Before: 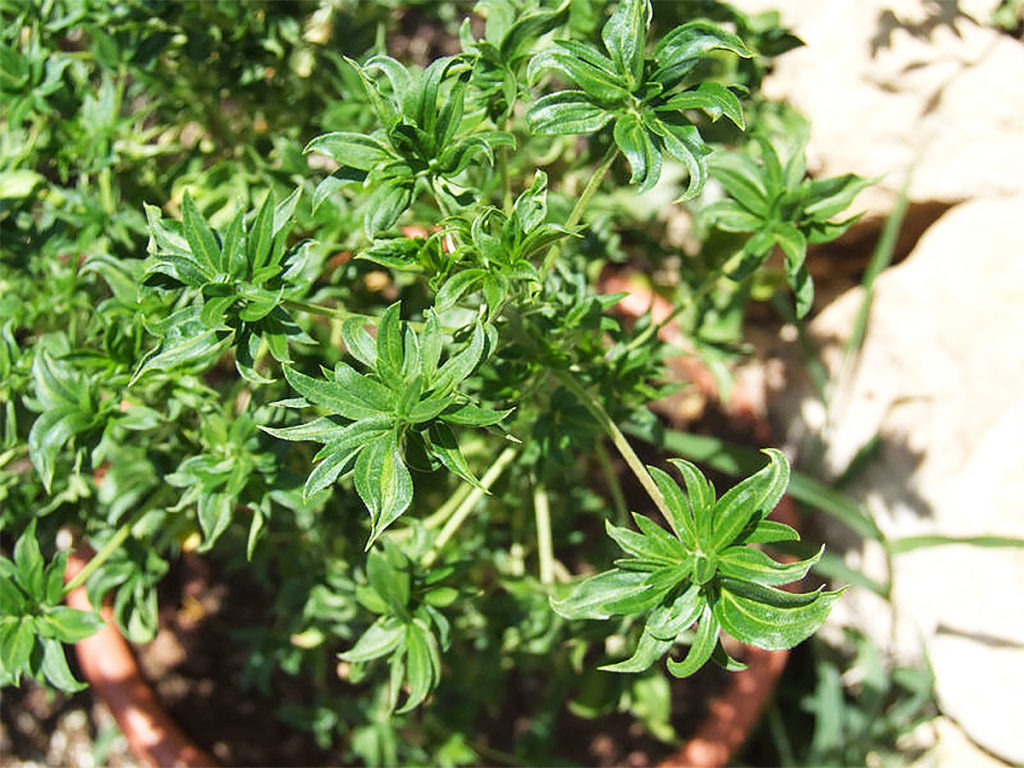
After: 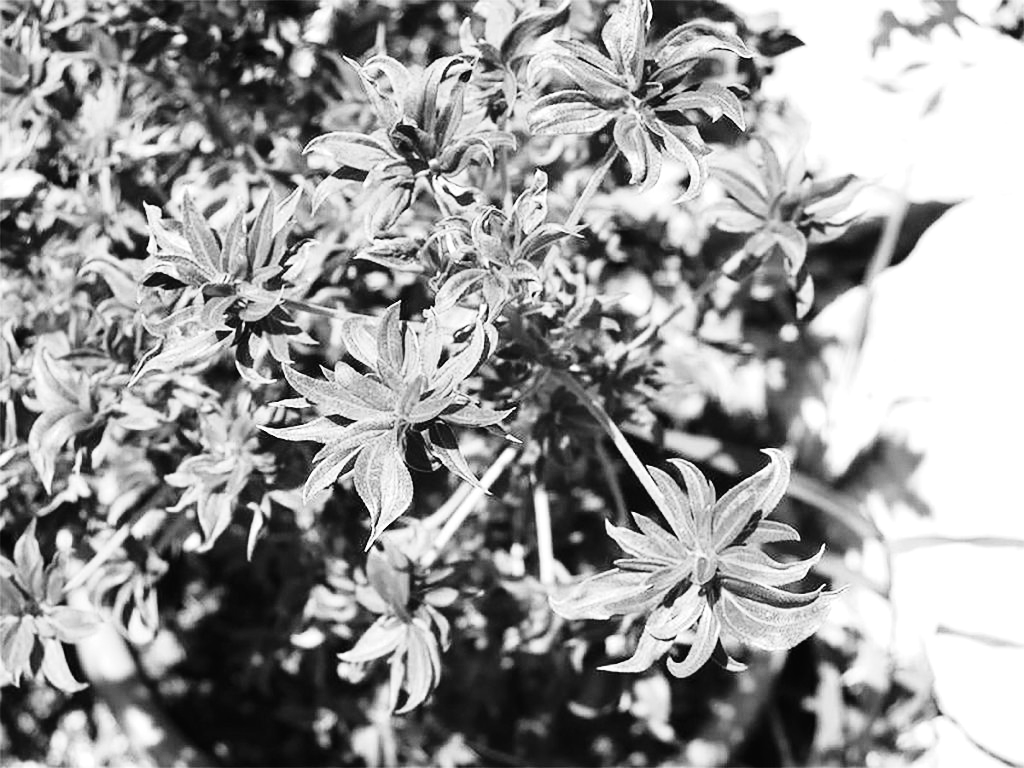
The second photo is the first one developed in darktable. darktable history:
color balance rgb: shadows lift › hue 87.51°, highlights gain › chroma 1.62%, highlights gain › hue 55.1°, global offset › chroma 0.1%, global offset › hue 253.66°, linear chroma grading › global chroma 0.5%
tone curve: curves: ch0 [(0, 0.011) (0.053, 0.026) (0.174, 0.115) (0.398, 0.444) (0.673, 0.775) (0.829, 0.906) (0.991, 0.981)]; ch1 [(0, 0) (0.276, 0.206) (0.409, 0.383) (0.473, 0.458) (0.492, 0.499) (0.521, 0.502) (0.546, 0.543) (0.585, 0.617) (0.659, 0.686) (0.78, 0.8) (1, 1)]; ch2 [(0, 0) (0.438, 0.449) (0.473, 0.469) (0.503, 0.5) (0.523, 0.538) (0.562, 0.598) (0.612, 0.635) (0.695, 0.713) (1, 1)], color space Lab, independent channels, preserve colors none
tone equalizer: -8 EV -0.417 EV, -7 EV -0.389 EV, -6 EV -0.333 EV, -5 EV -0.222 EV, -3 EV 0.222 EV, -2 EV 0.333 EV, -1 EV 0.389 EV, +0 EV 0.417 EV, edges refinement/feathering 500, mask exposure compensation -1.57 EV, preserve details no
monochrome: on, module defaults
